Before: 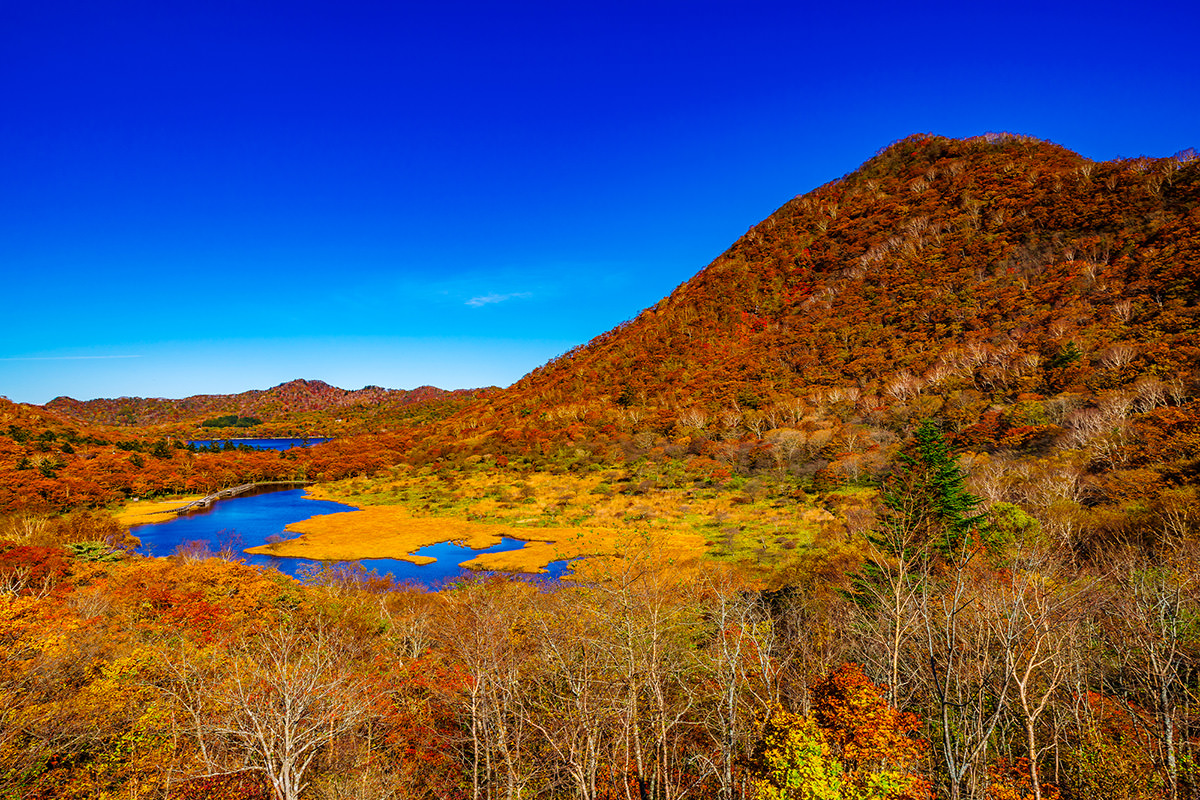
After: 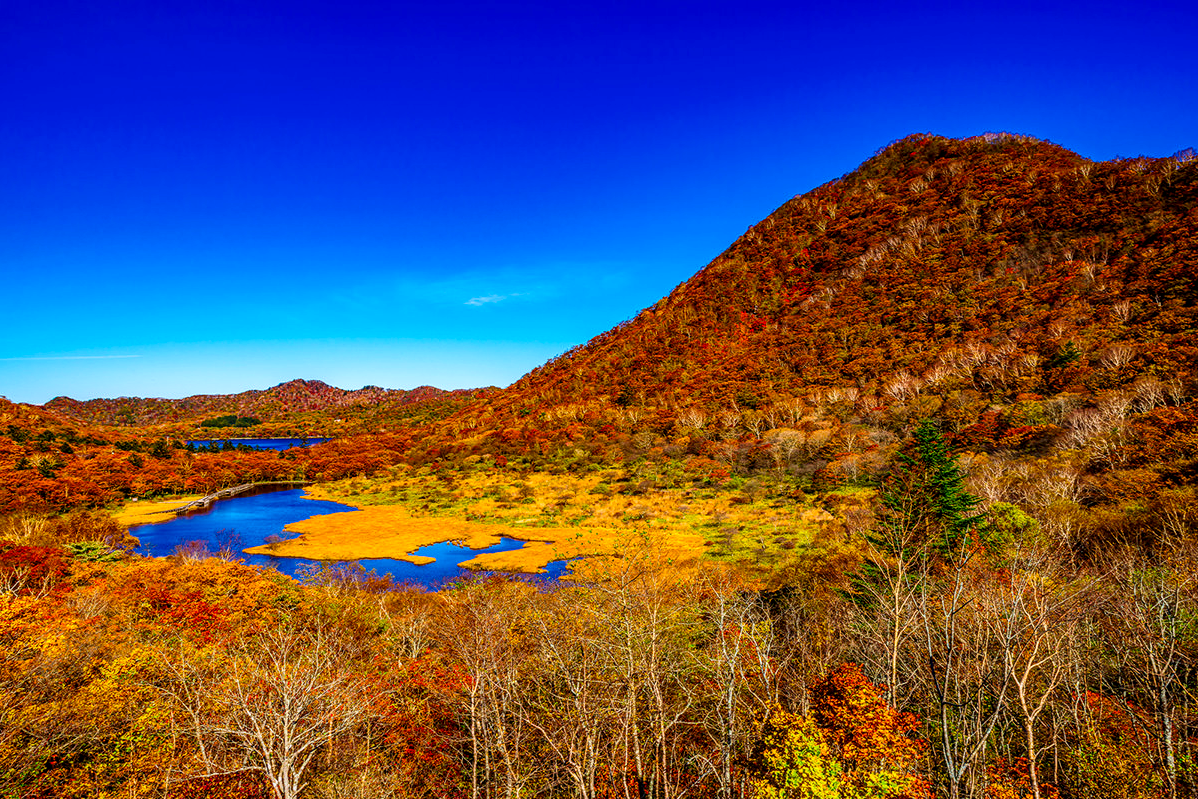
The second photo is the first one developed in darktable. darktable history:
contrast brightness saturation: contrast 0.152, brightness -0.009, saturation 0.099
crop and rotate: left 0.121%, bottom 0.002%
local contrast: on, module defaults
